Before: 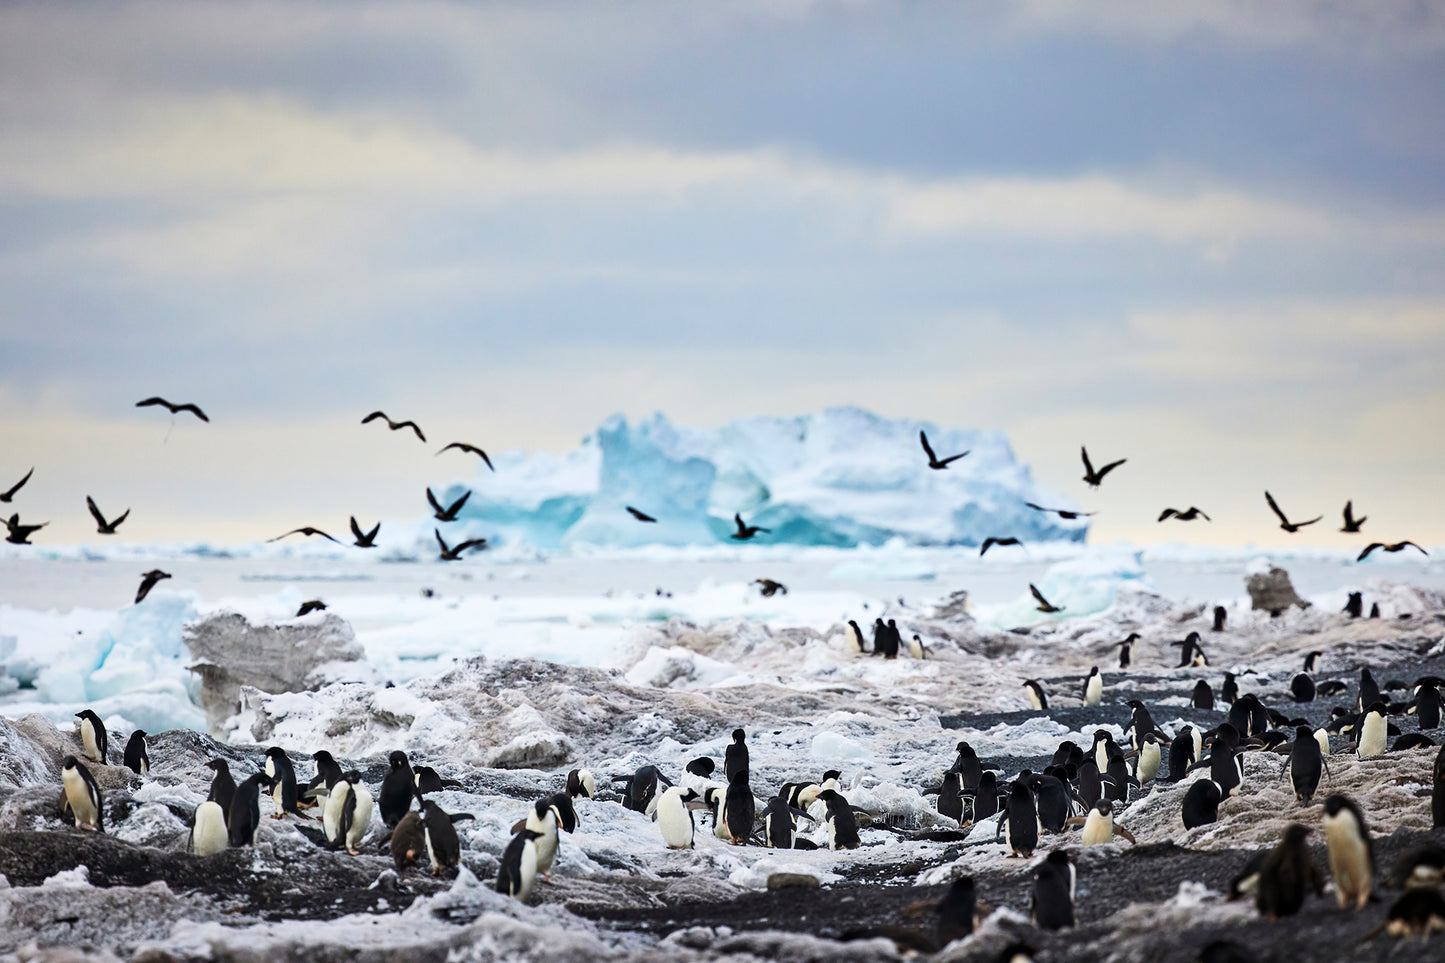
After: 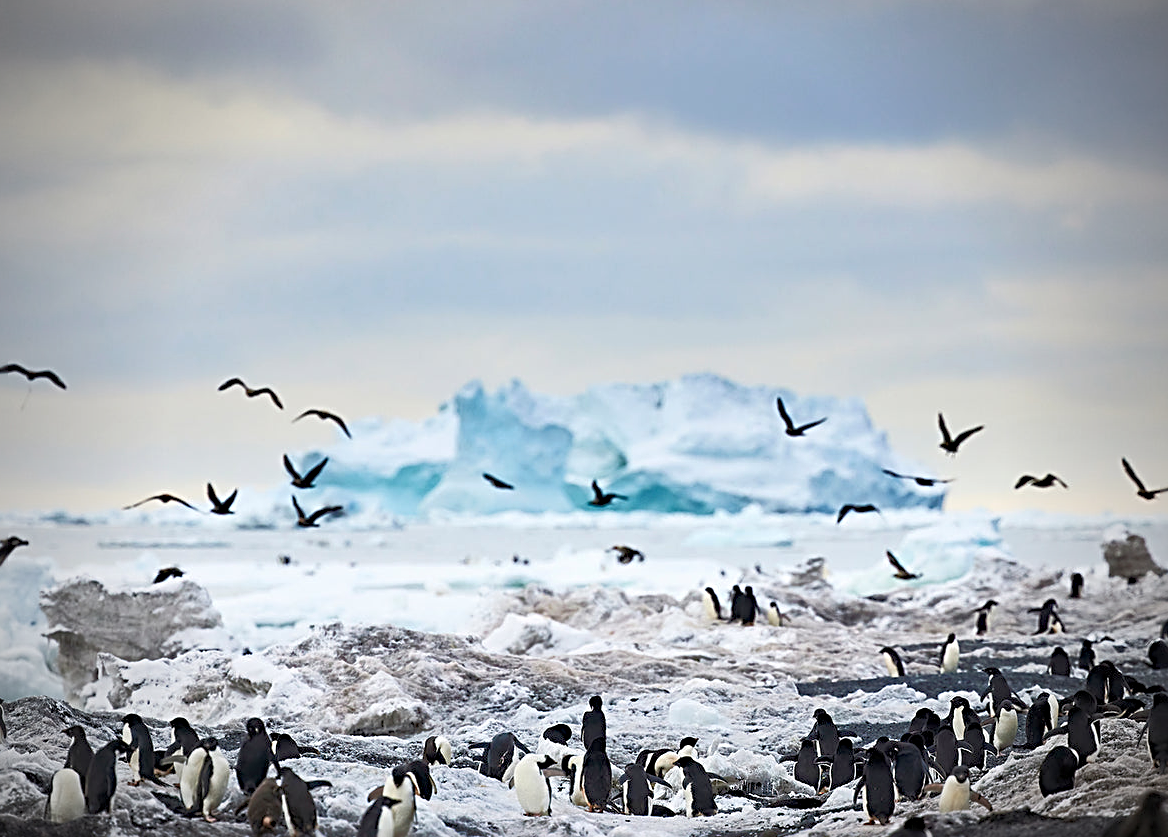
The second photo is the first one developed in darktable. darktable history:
vignetting: fall-off start 71.74%
sharpen: radius 3.119
rgb curve: curves: ch0 [(0, 0) (0.072, 0.166) (0.217, 0.293) (0.414, 0.42) (1, 1)], compensate middle gray true, preserve colors basic power
crop: left 9.929%, top 3.475%, right 9.188%, bottom 9.529%
